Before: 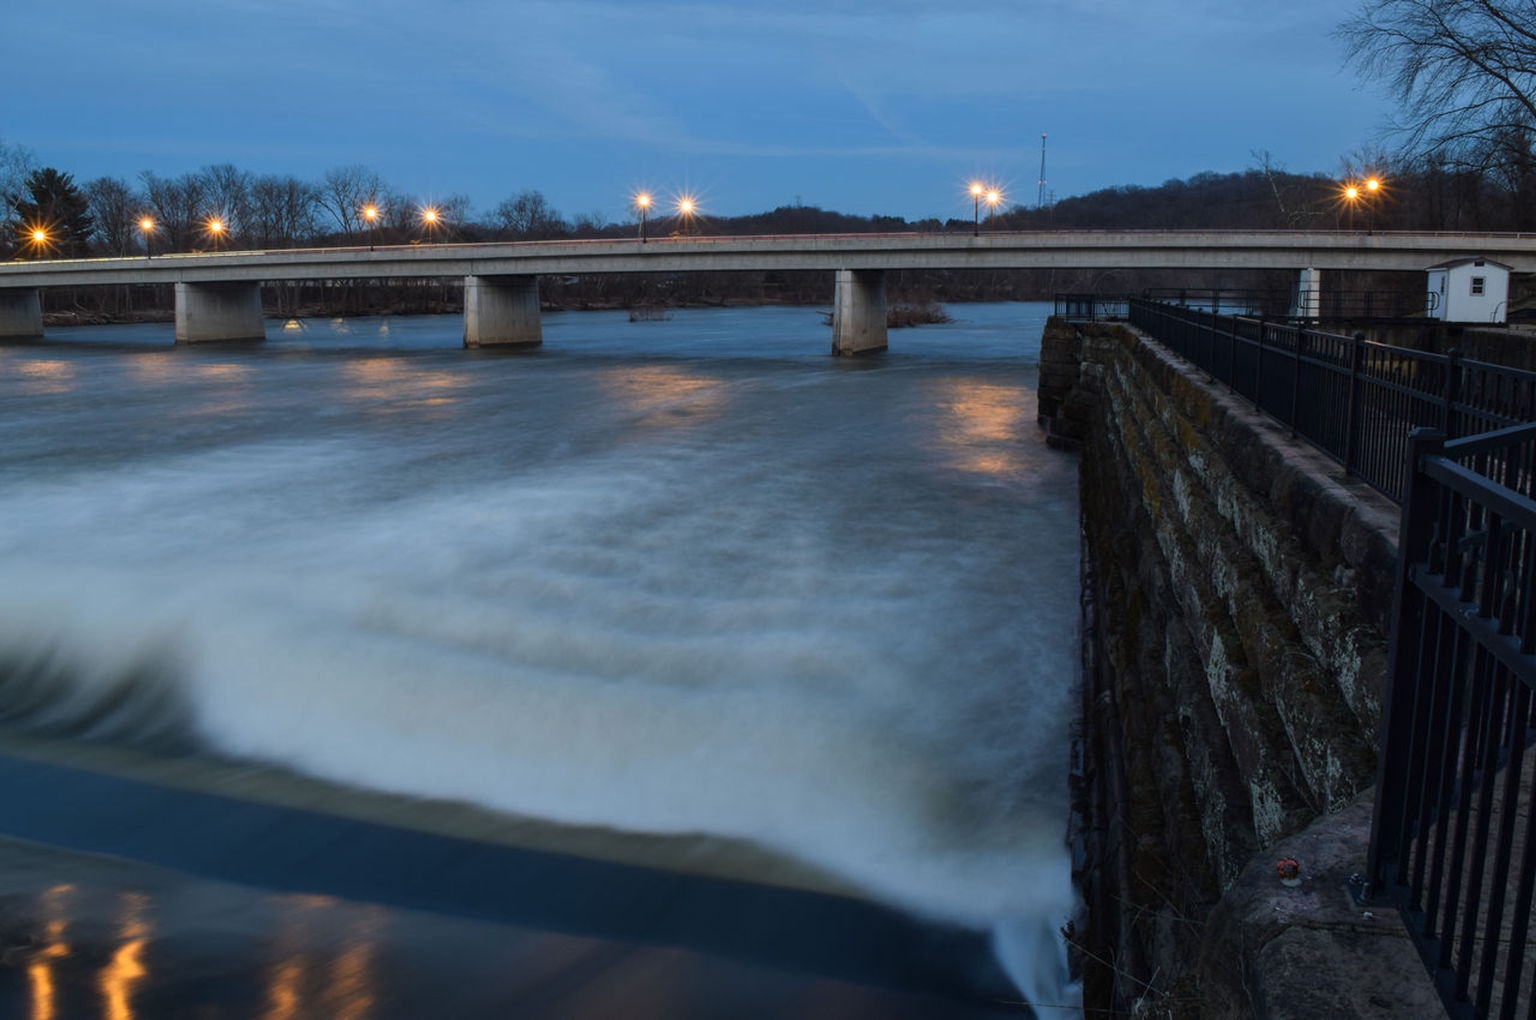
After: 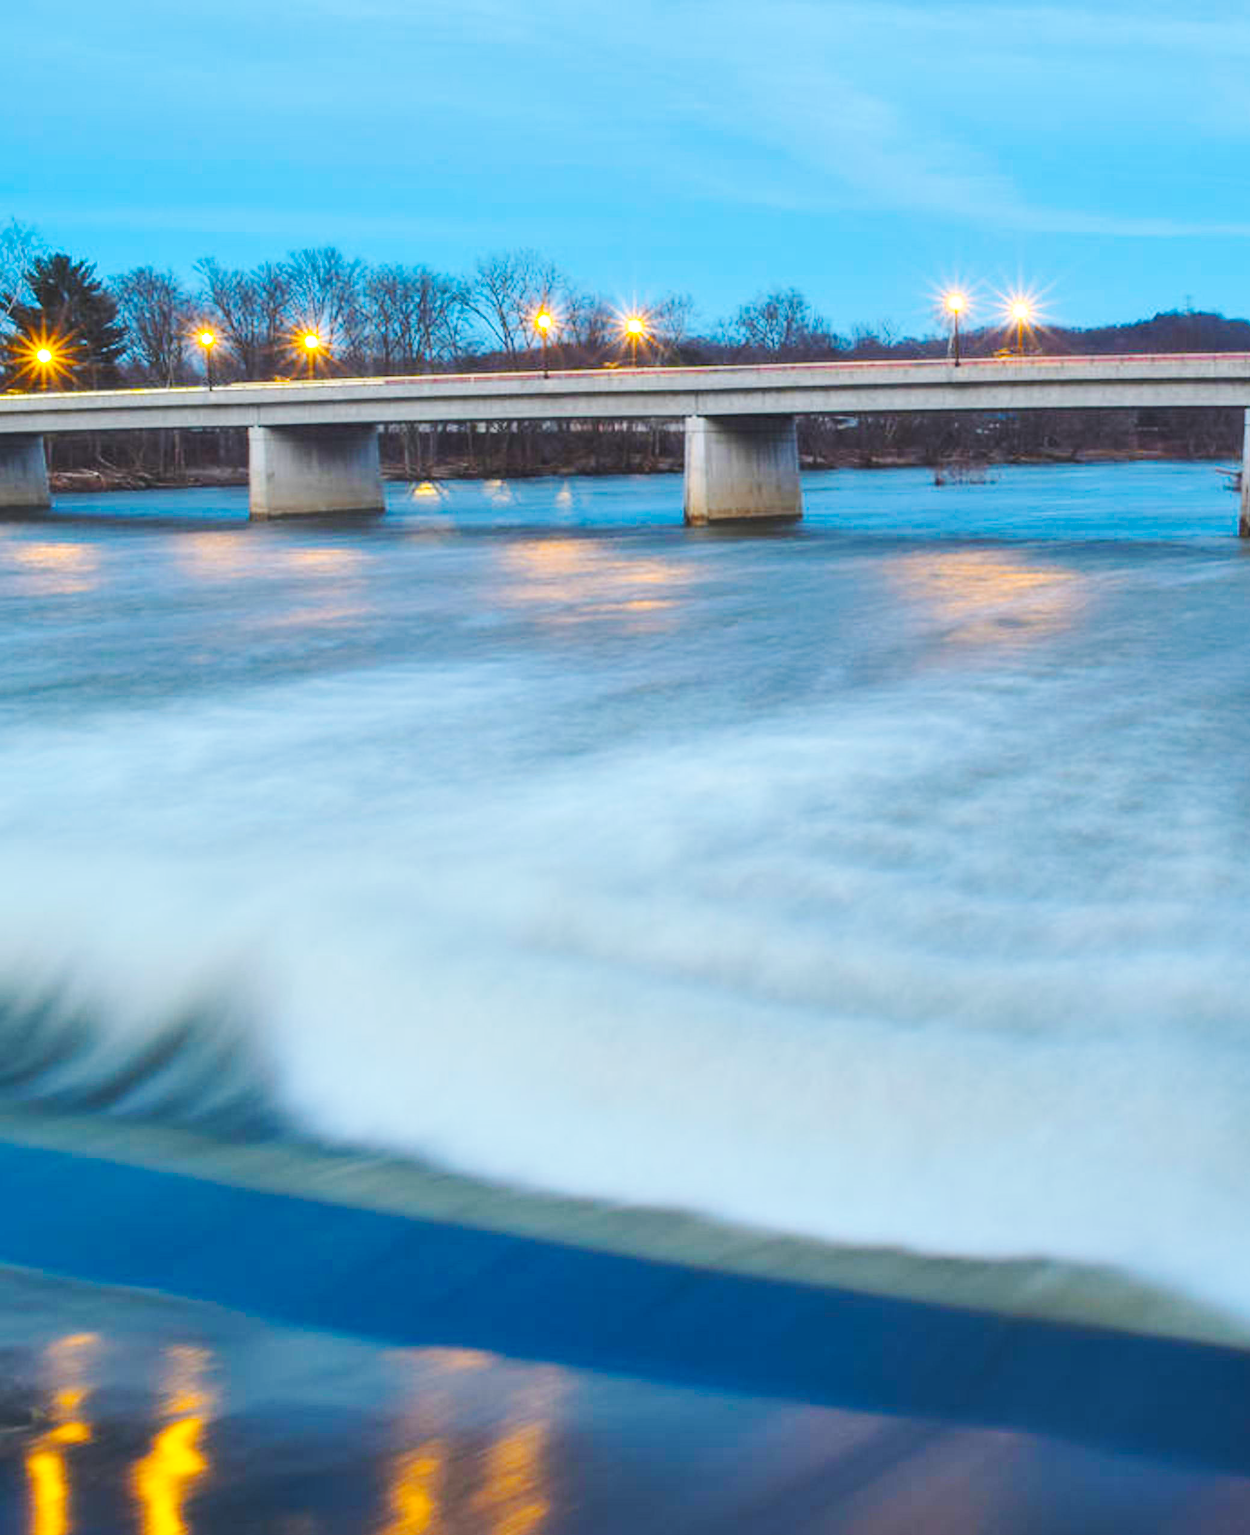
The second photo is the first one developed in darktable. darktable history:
color balance rgb: linear chroma grading › global chroma 9.945%, perceptual saturation grading › global saturation 36.854%, global vibrance 20%
crop: left 0.652%, right 45.361%, bottom 0.087%
shadows and highlights: shadows 32.12, highlights -32.67, soften with gaussian
base curve: curves: ch0 [(0, 0.007) (0.028, 0.063) (0.121, 0.311) (0.46, 0.743) (0.859, 0.957) (1, 1)], preserve colors none
exposure: exposure 0.603 EV, compensate highlight preservation false
